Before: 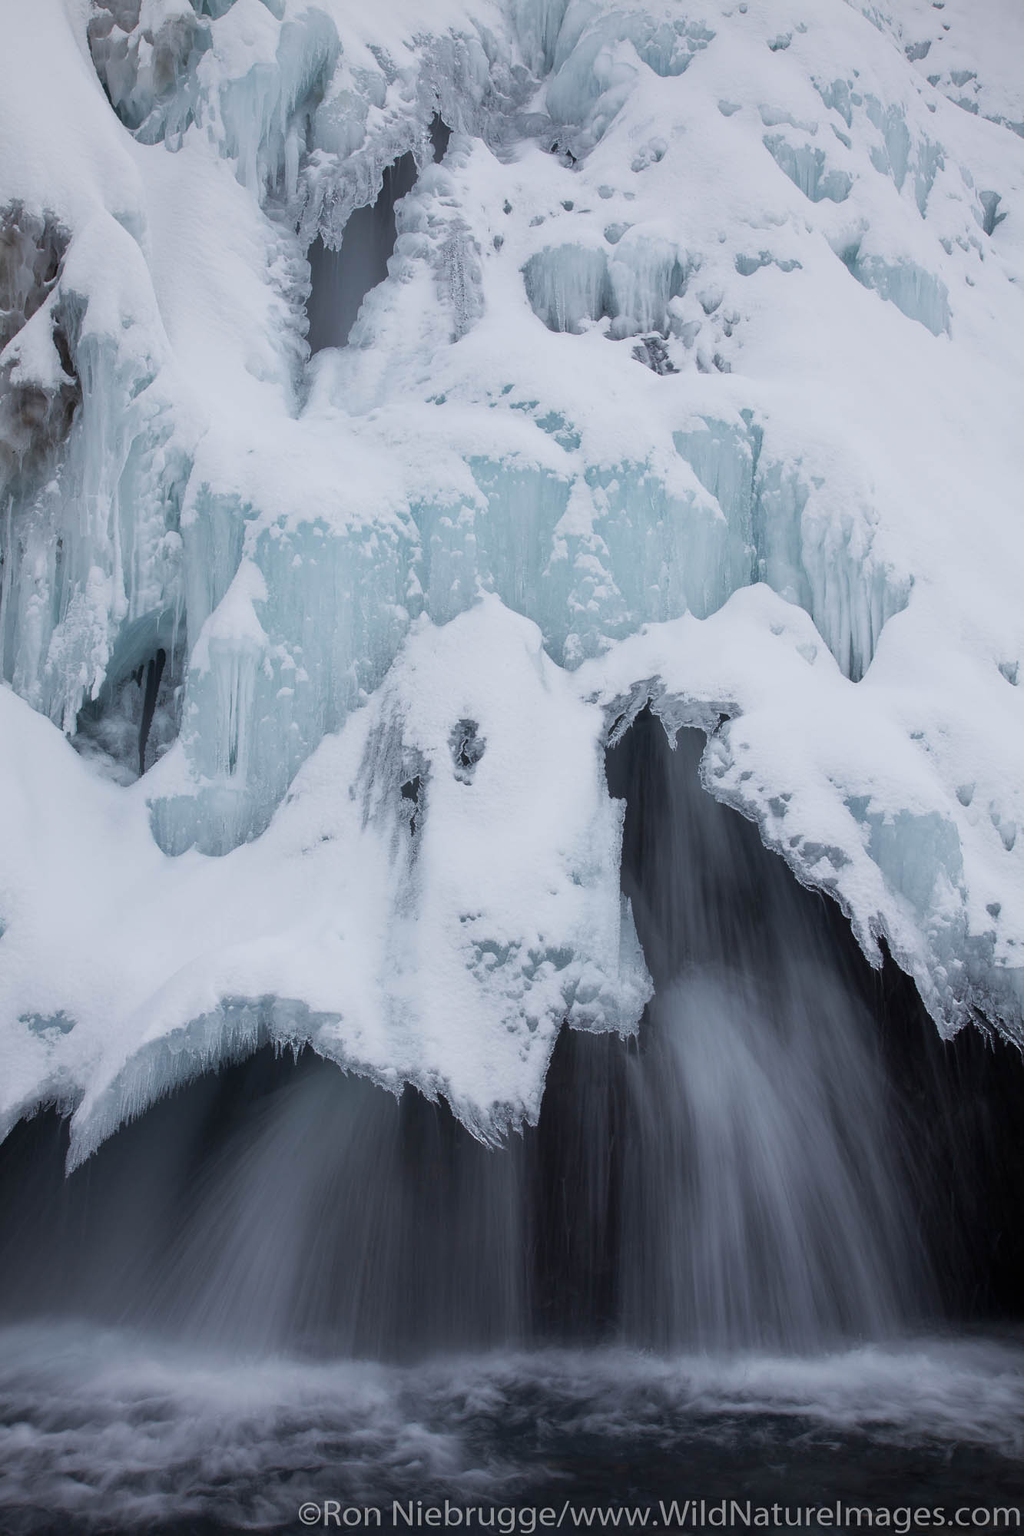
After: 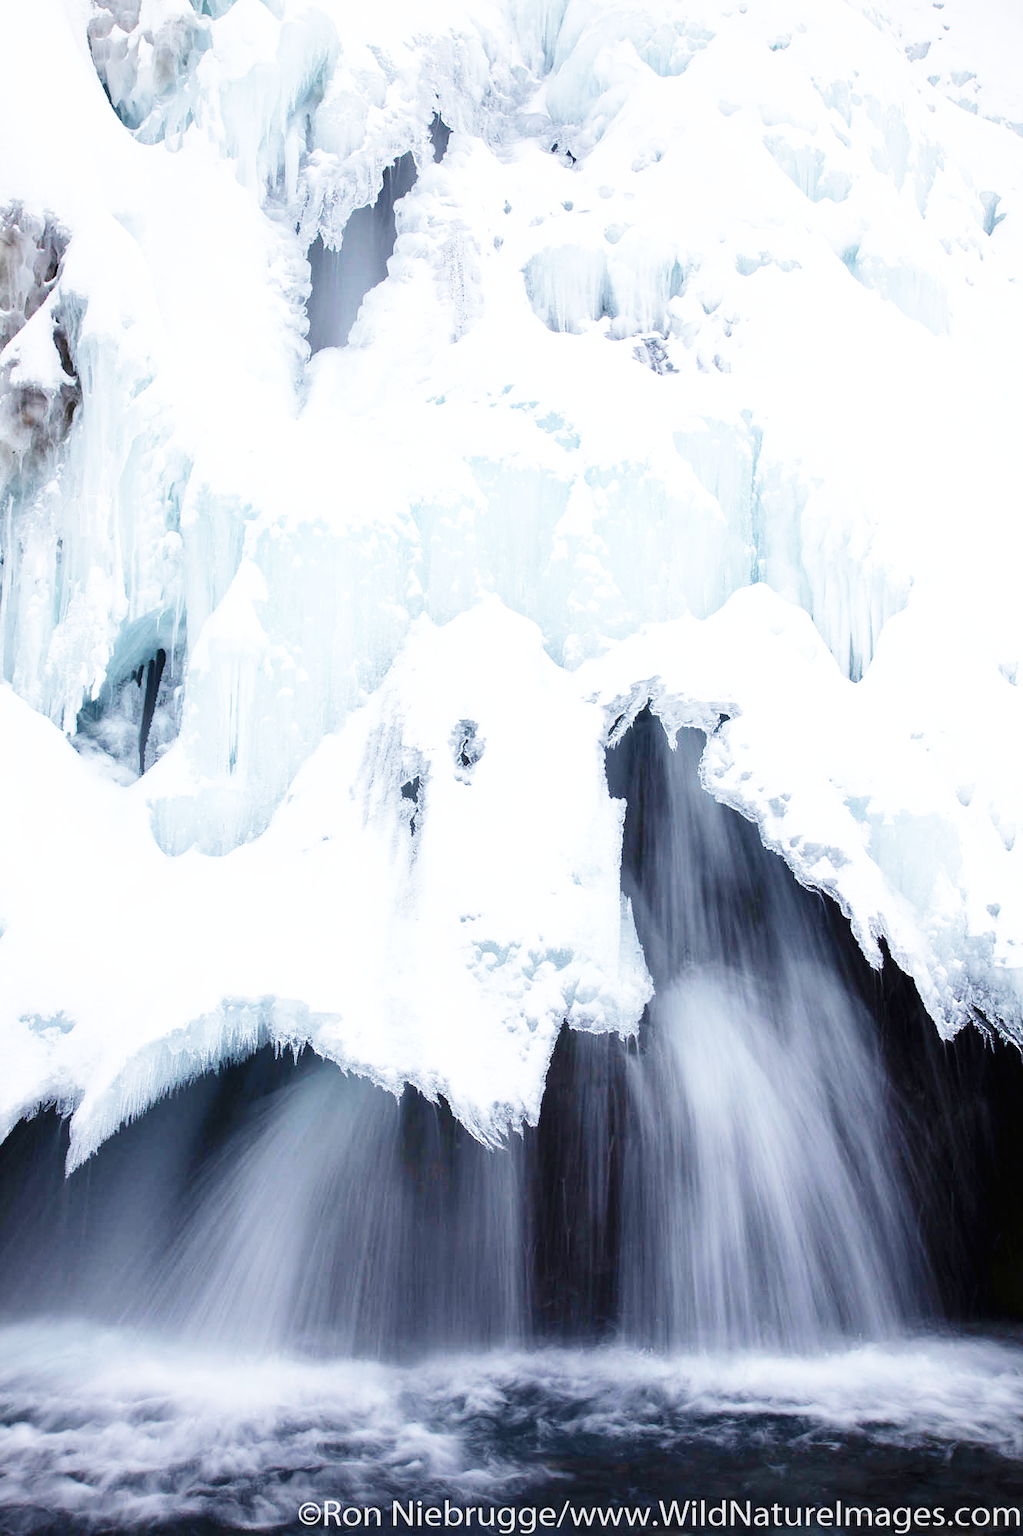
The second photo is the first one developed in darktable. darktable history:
base curve: curves: ch0 [(0, 0.003) (0.001, 0.002) (0.006, 0.004) (0.02, 0.022) (0.048, 0.086) (0.094, 0.234) (0.162, 0.431) (0.258, 0.629) (0.385, 0.8) (0.548, 0.918) (0.751, 0.988) (1, 1)], preserve colors none
exposure: black level correction 0.001, exposure 0.499 EV, compensate highlight preservation false
